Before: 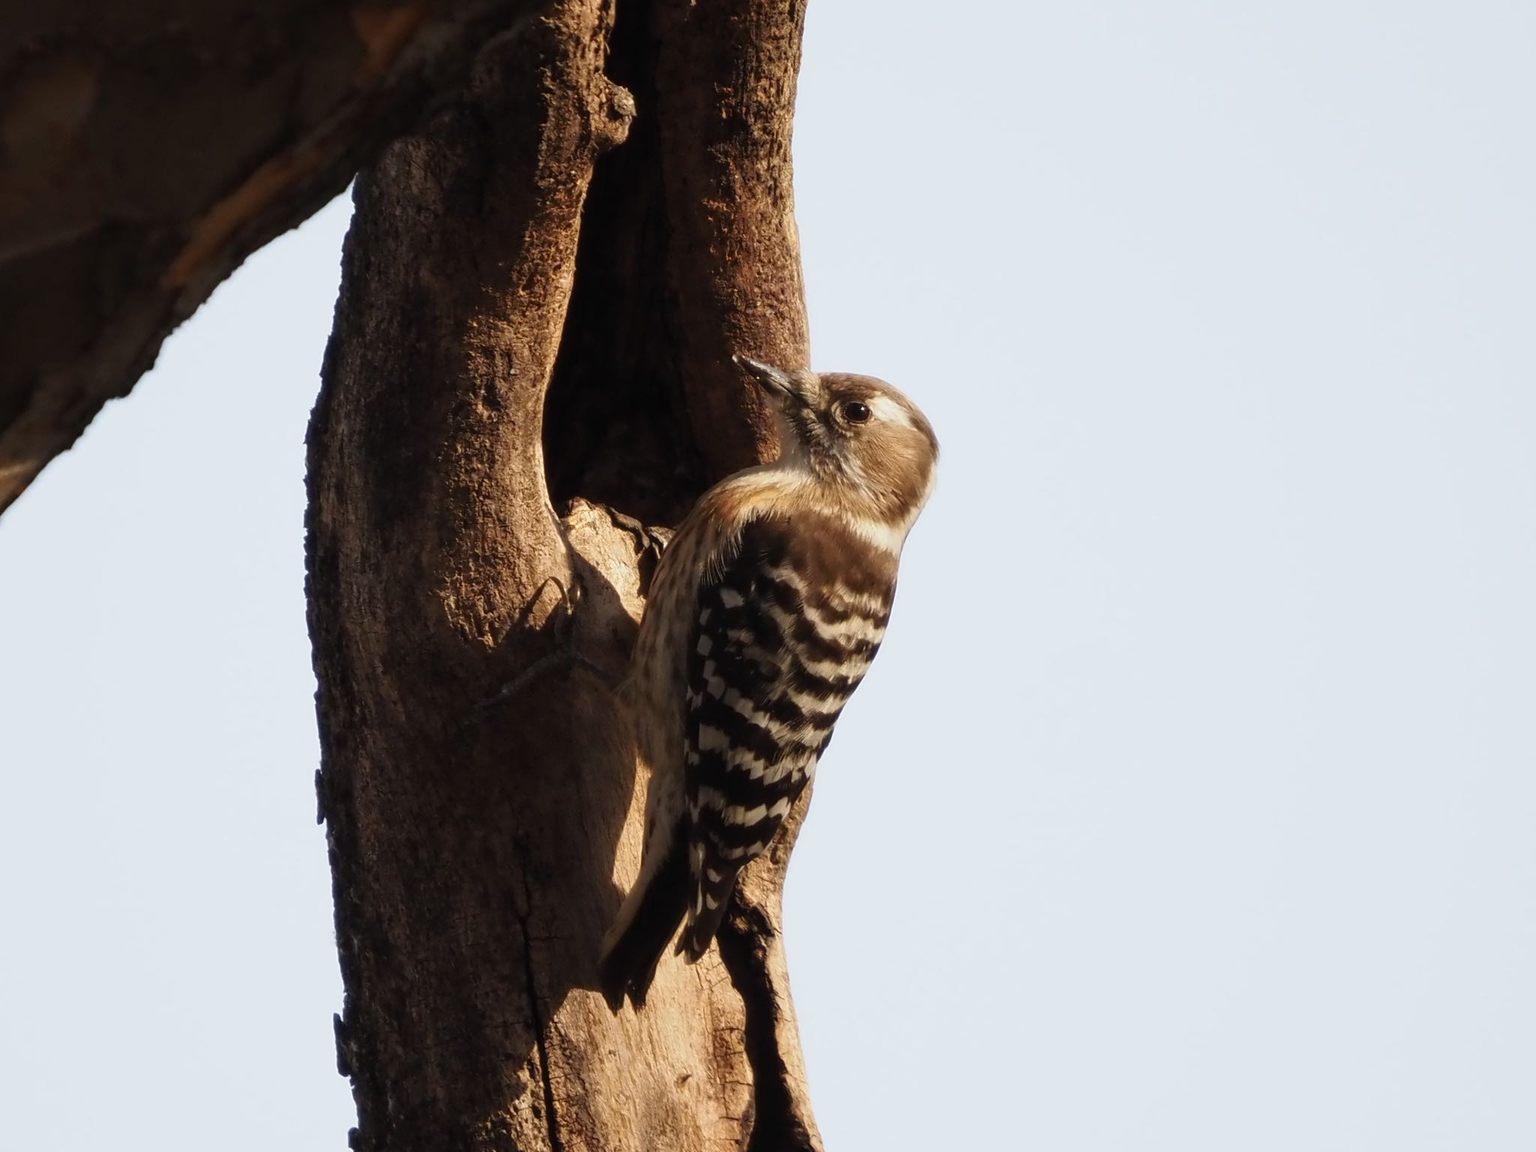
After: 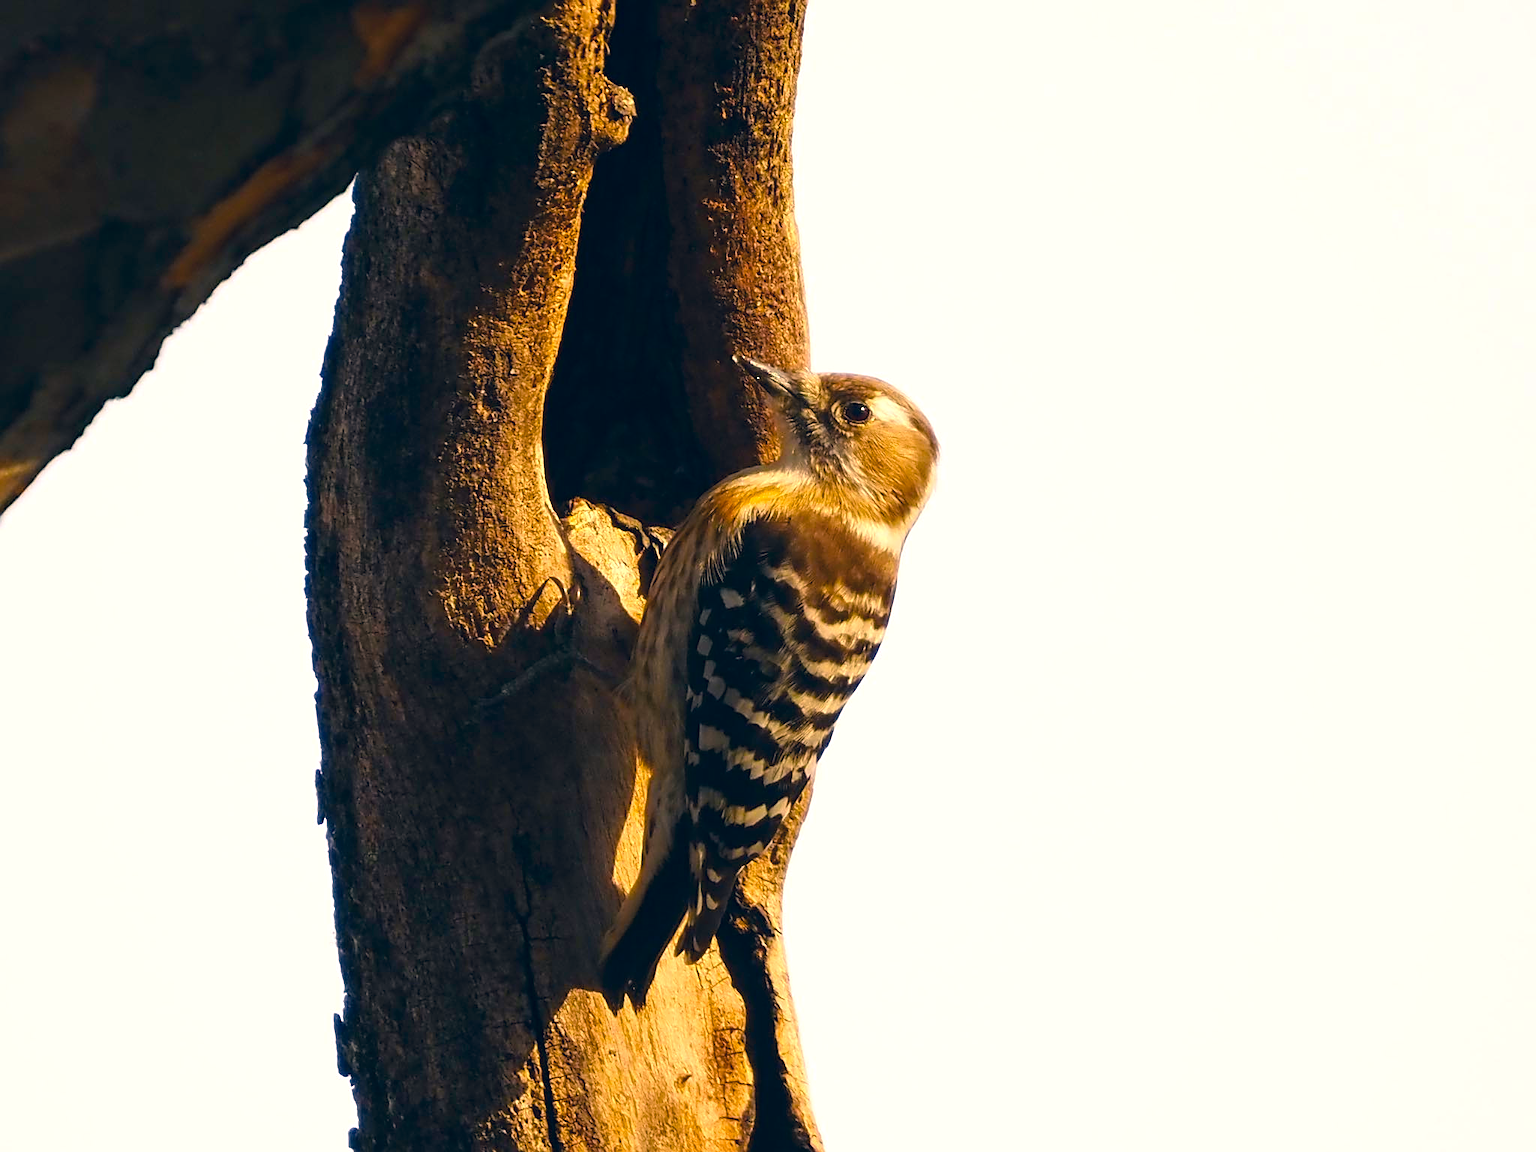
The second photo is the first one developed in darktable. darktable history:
exposure: compensate highlight preservation false
sharpen: amount 0.553
color correction: highlights a* 10.28, highlights b* 14.23, shadows a* -10.25, shadows b* -14.98
color balance rgb: linear chroma grading › global chroma 19.922%, perceptual saturation grading › global saturation 30.308%, perceptual brilliance grading › global brilliance 10.564%, perceptual brilliance grading › shadows 14.988%
